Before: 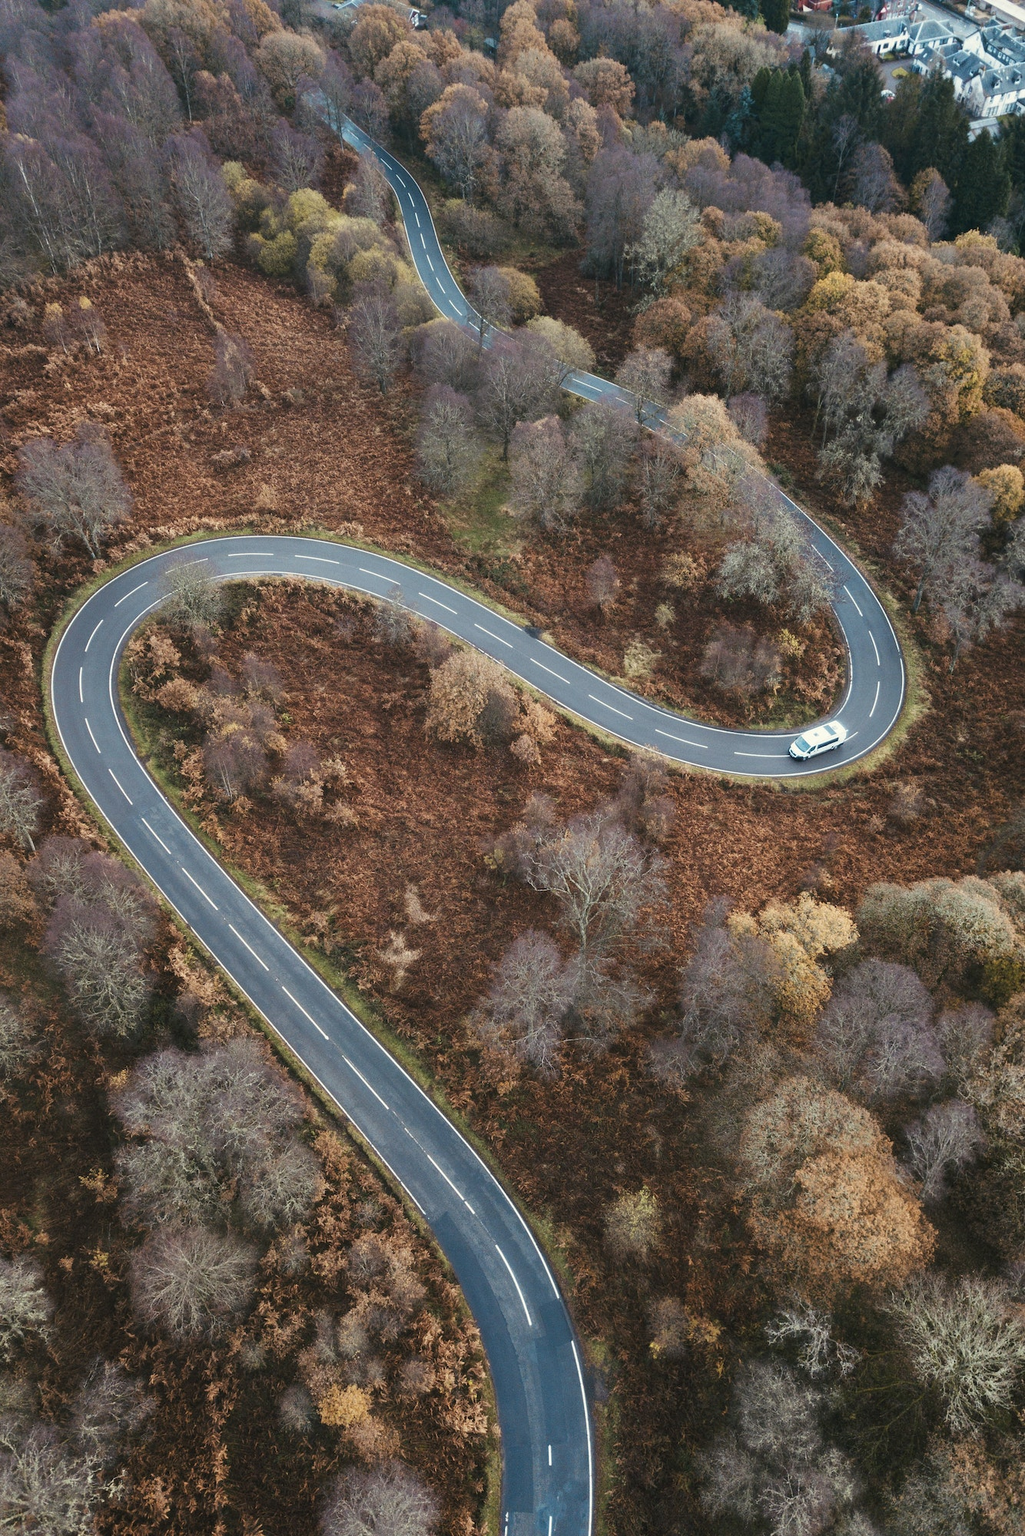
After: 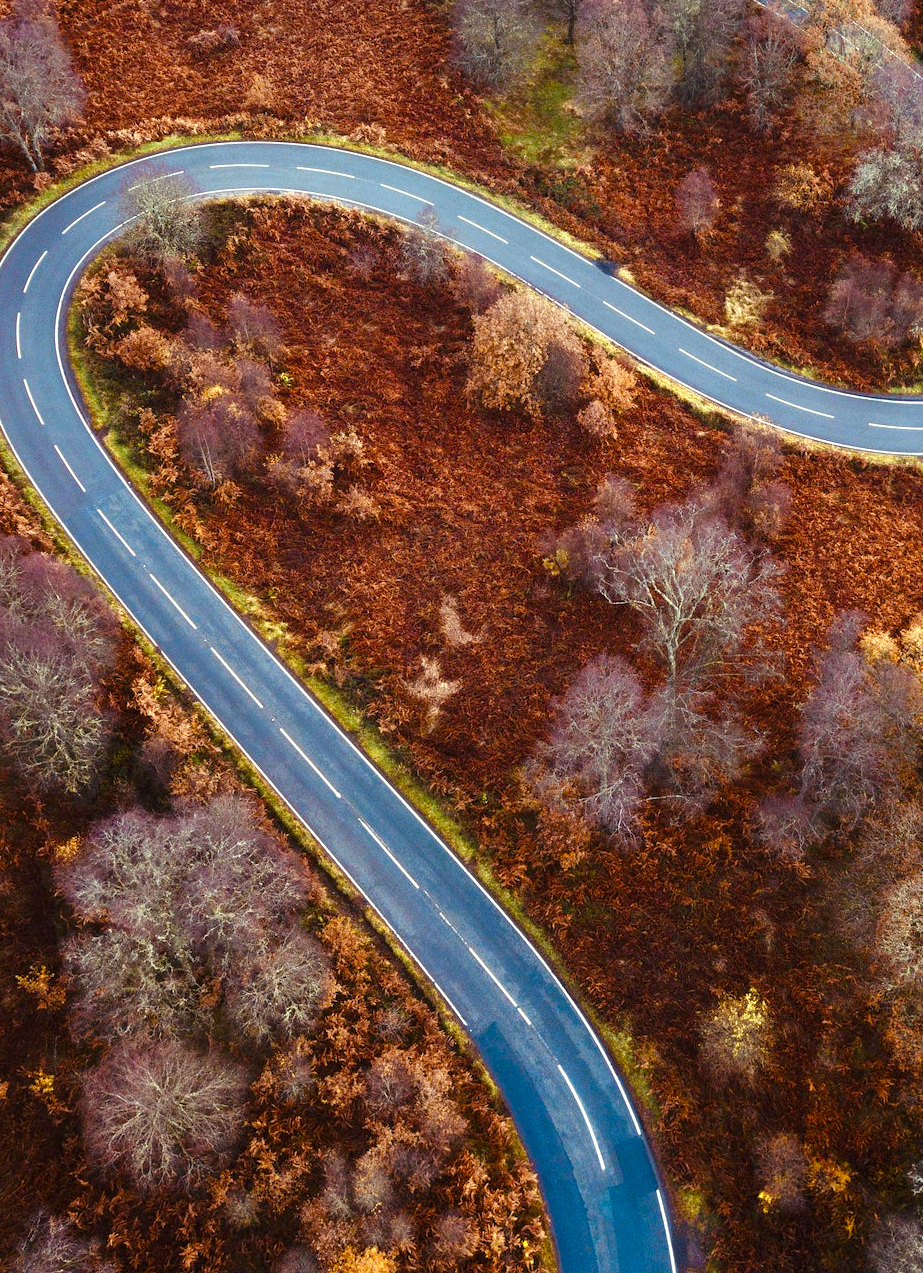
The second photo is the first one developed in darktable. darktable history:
color balance rgb: shadows lift › luminance -19.725%, power › luminance -7.594%, power › chroma 1.354%, power › hue 330.45°, perceptual saturation grading › global saturation 45.268%, perceptual saturation grading › highlights -24.844%, perceptual saturation grading › shadows 49.708%, perceptual brilliance grading › global brilliance 12.818%
color correction: highlights a* -6.55, highlights b* 0.38
color zones: curves: ch0 [(0, 0.485) (0.178, 0.476) (0.261, 0.623) (0.411, 0.403) (0.708, 0.603) (0.934, 0.412)]; ch1 [(0.003, 0.485) (0.149, 0.496) (0.229, 0.584) (0.326, 0.551) (0.484, 0.262) (0.757, 0.643)]
crop: left 6.531%, top 27.812%, right 24.219%, bottom 8.5%
